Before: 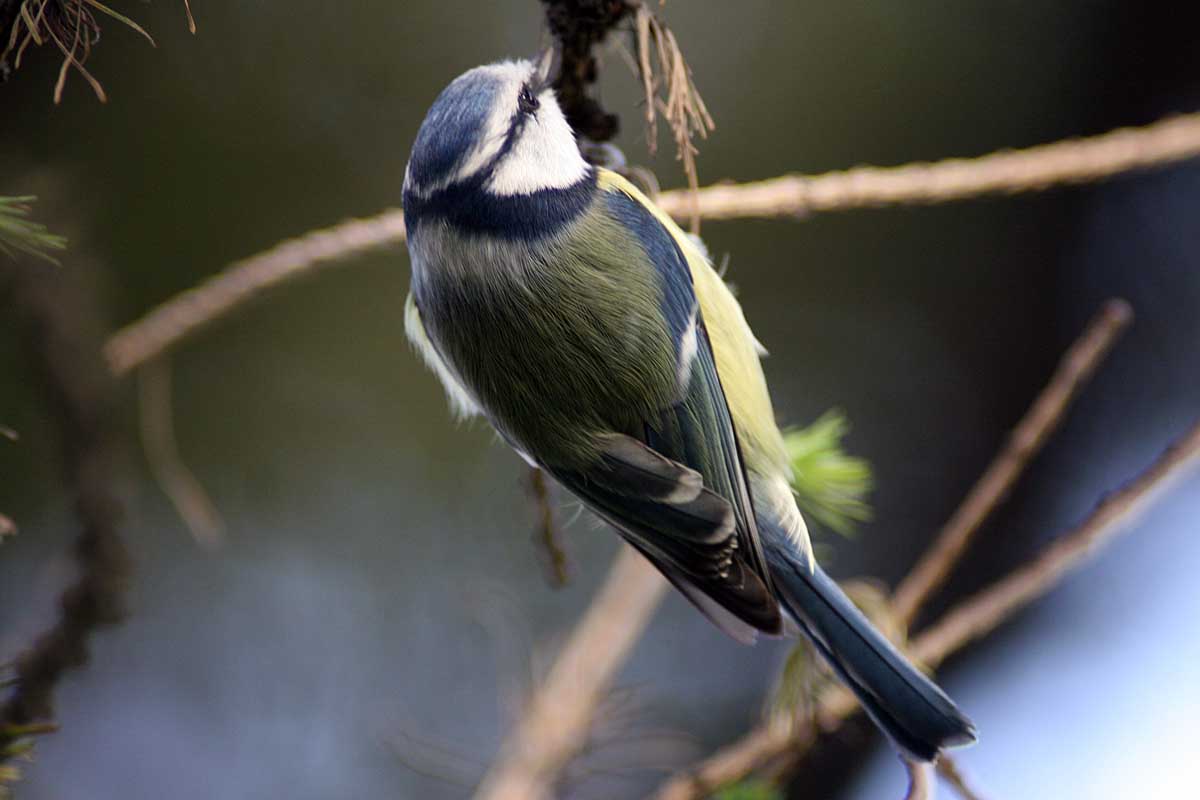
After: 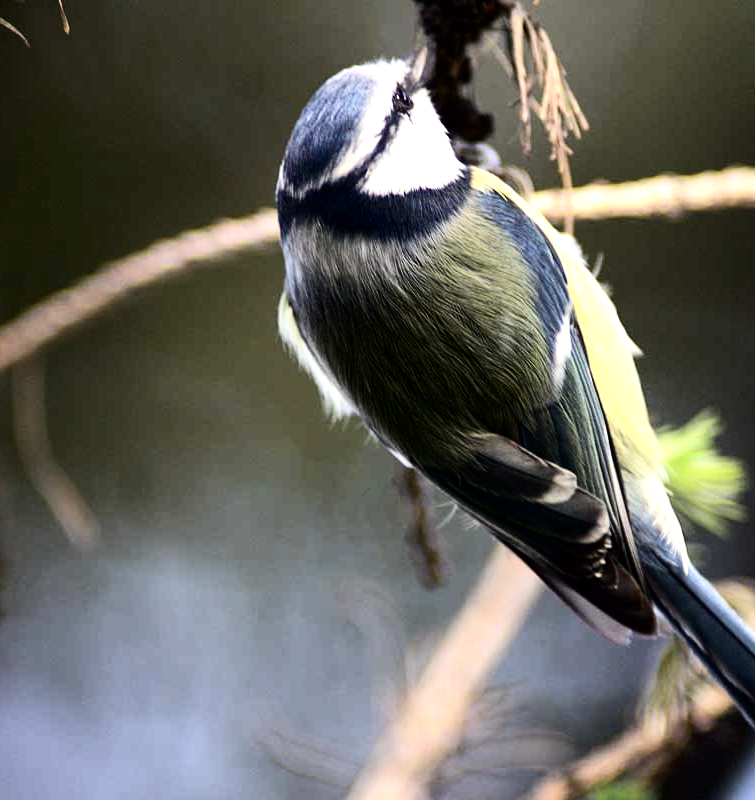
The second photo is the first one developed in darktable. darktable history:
crop: left 10.515%, right 26.545%
exposure: exposure 0.201 EV, compensate highlight preservation false
tone equalizer: -8 EV -0.743 EV, -7 EV -0.721 EV, -6 EV -0.584 EV, -5 EV -0.41 EV, -3 EV 0.391 EV, -2 EV 0.6 EV, -1 EV 0.69 EV, +0 EV 0.769 EV, edges refinement/feathering 500, mask exposure compensation -1.57 EV, preserve details no
tone curve: curves: ch0 [(0, 0) (0.004, 0.001) (0.133, 0.112) (0.325, 0.362) (0.832, 0.893) (1, 1)], color space Lab, independent channels
